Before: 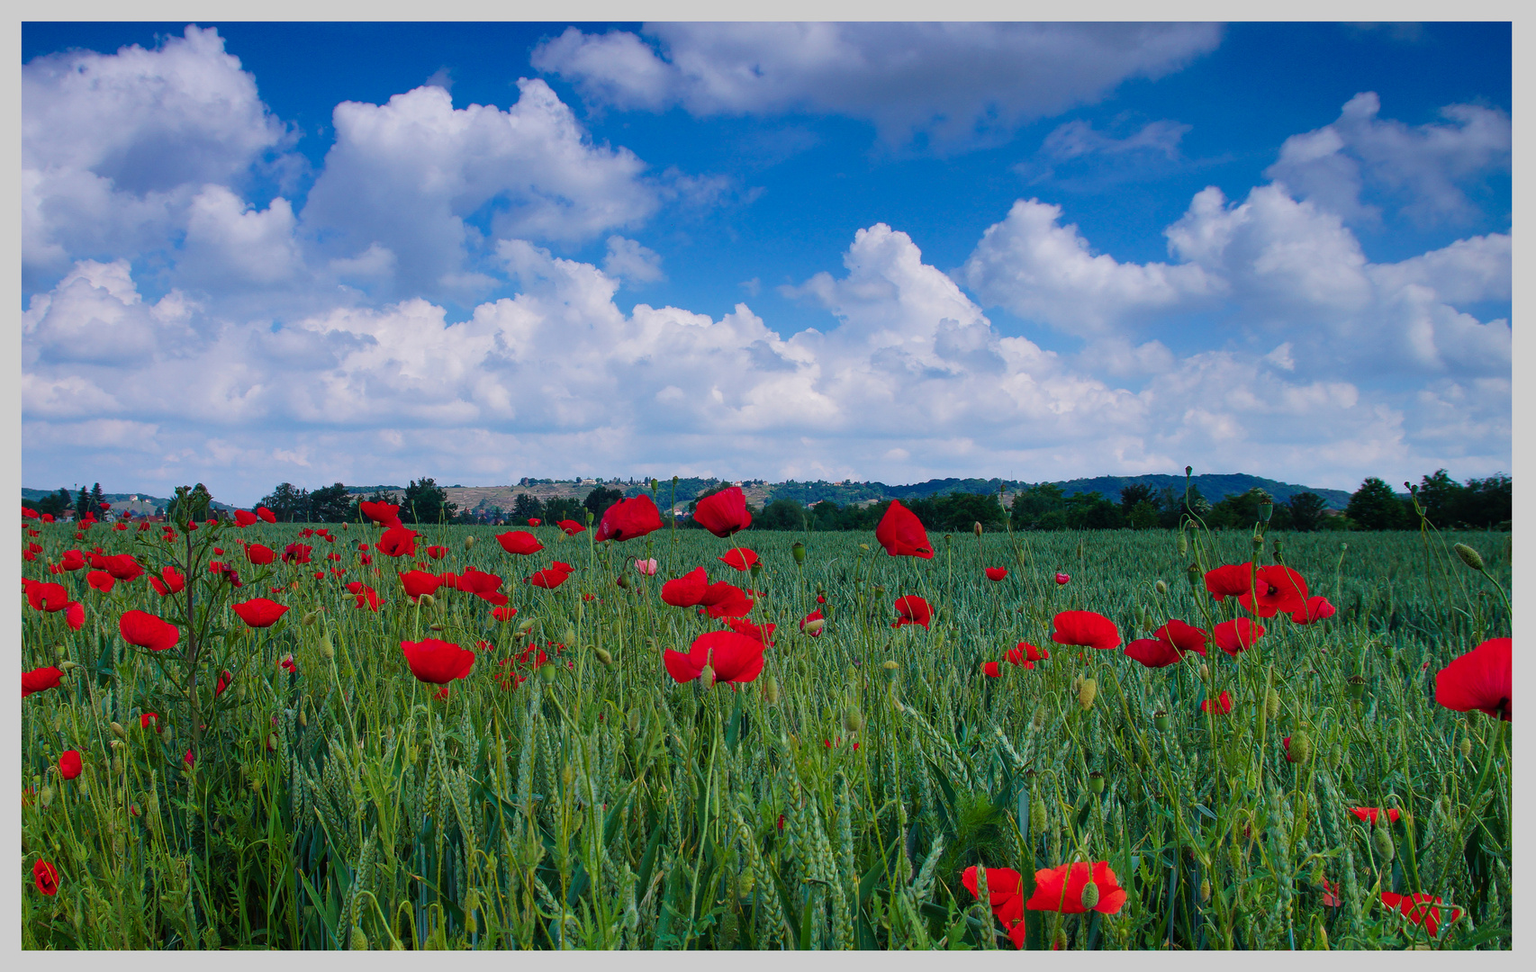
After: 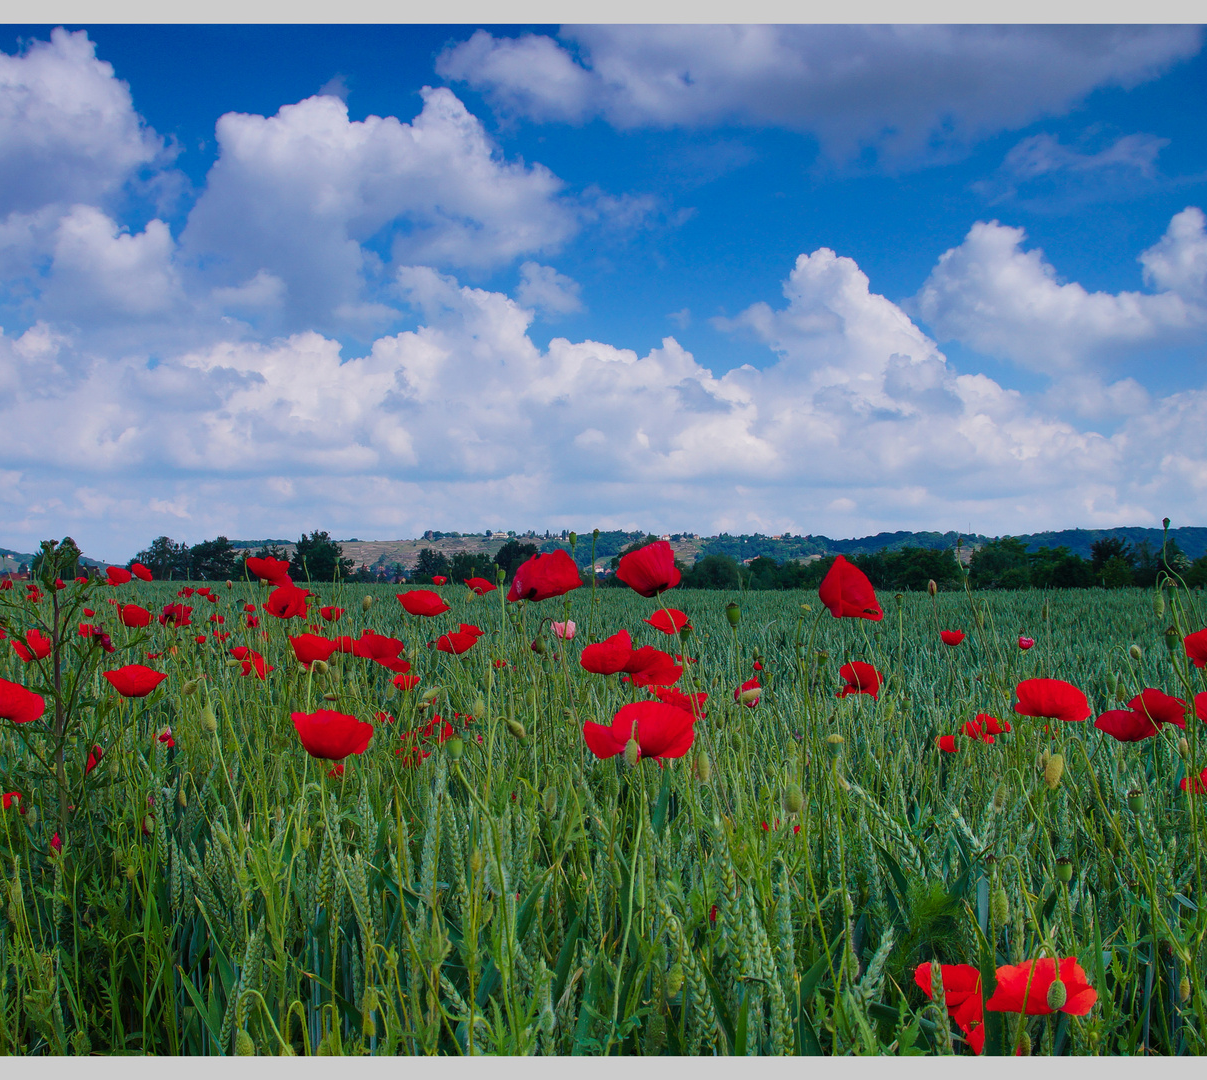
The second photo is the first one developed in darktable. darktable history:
crop and rotate: left 9.05%, right 20.179%
